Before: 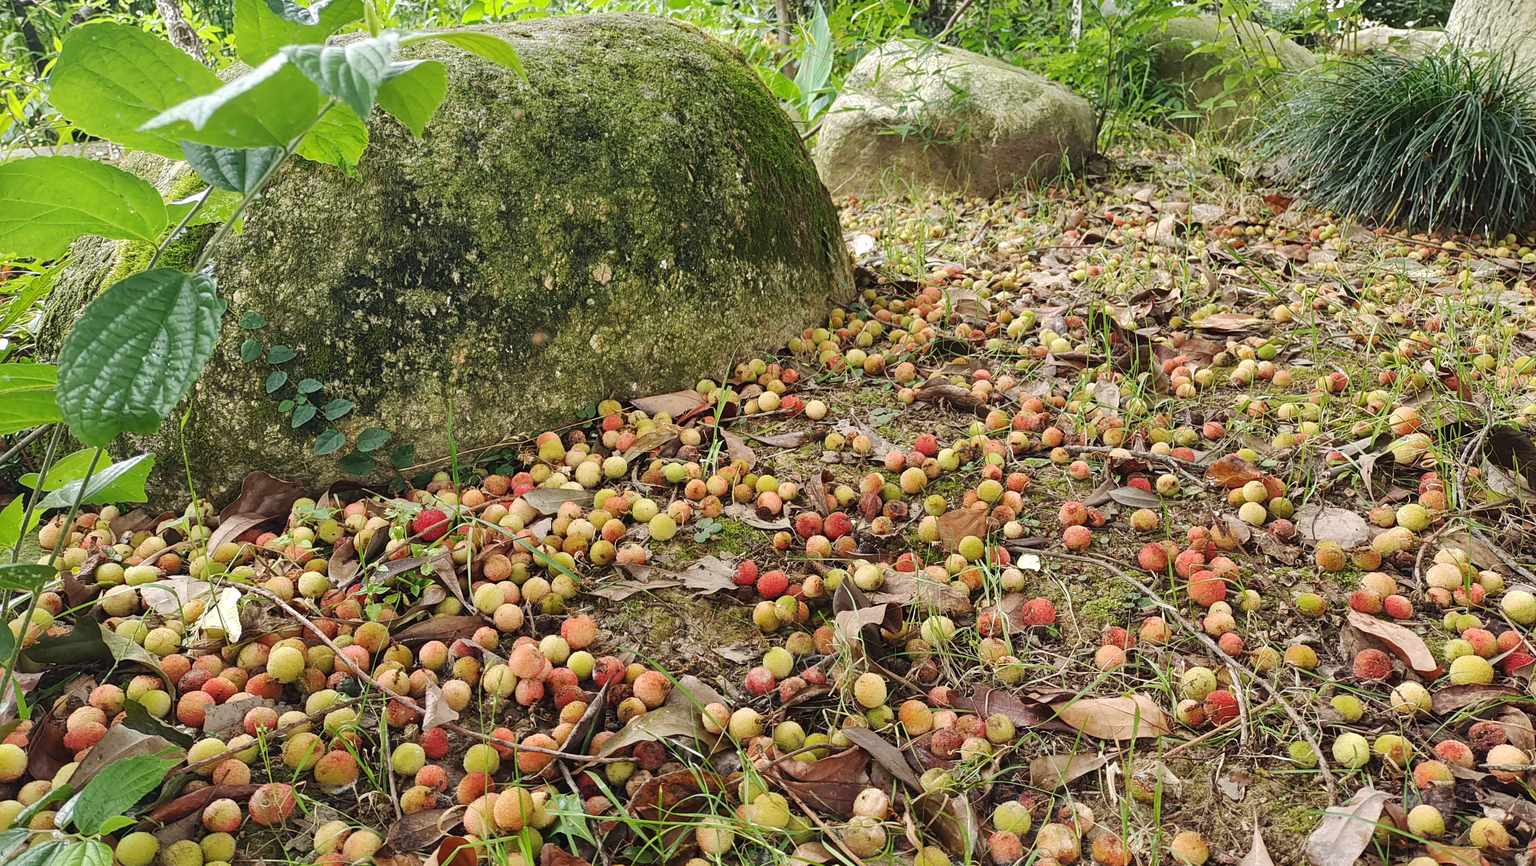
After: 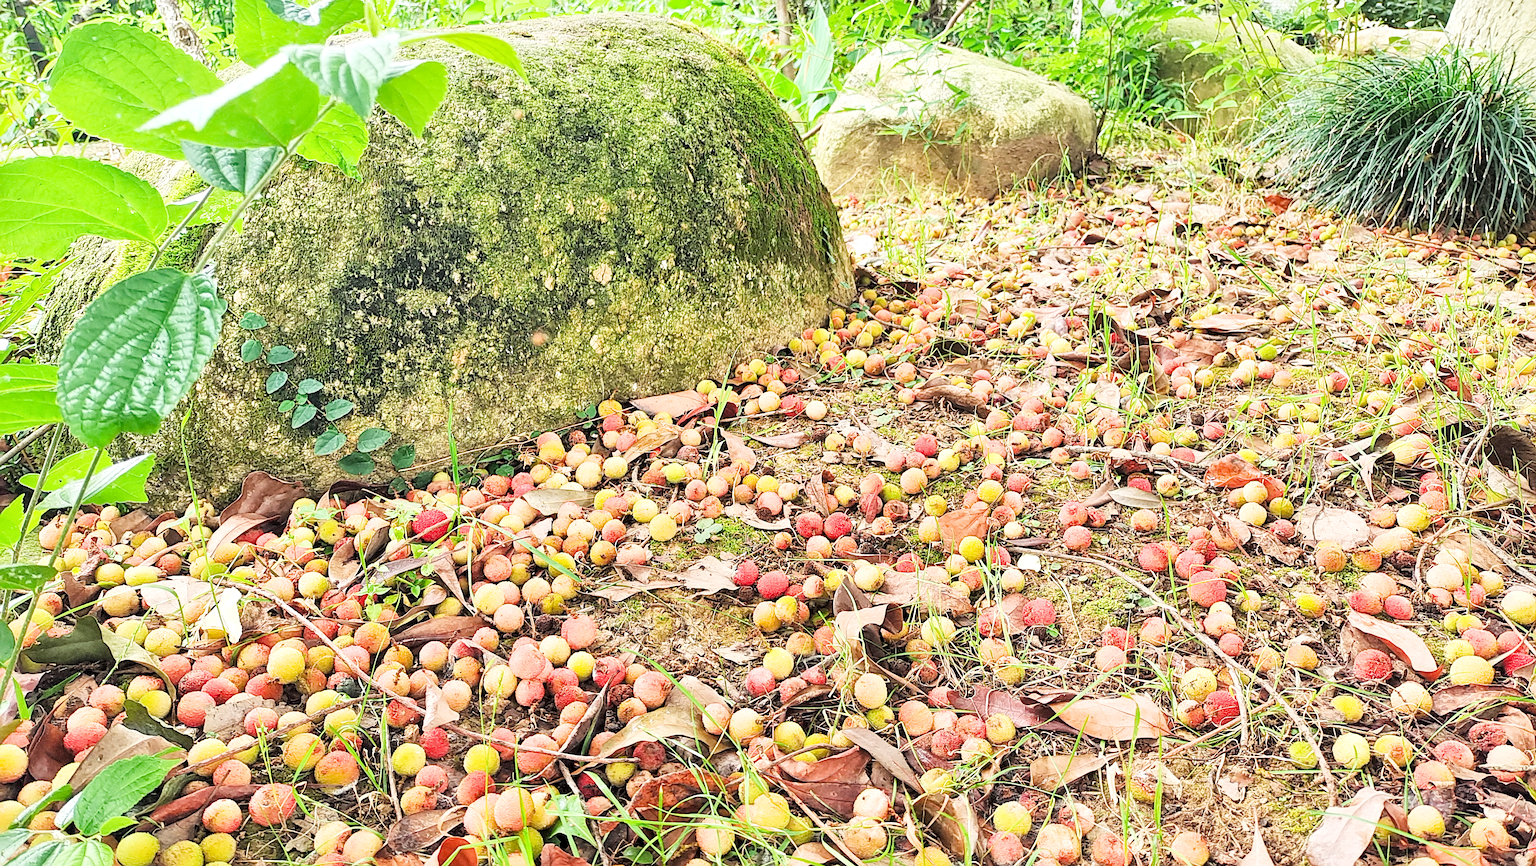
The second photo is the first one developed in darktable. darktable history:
sharpen: on, module defaults
exposure: exposure 2 EV, compensate highlight preservation false
filmic rgb: black relative exposure -4.54 EV, white relative exposure 4.81 EV, hardness 2.35, latitude 35.97%, contrast 1.045, highlights saturation mix 0.749%, shadows ↔ highlights balance 1.15%
tone equalizer: edges refinement/feathering 500, mask exposure compensation -1.57 EV, preserve details no
local contrast: mode bilateral grid, contrast 21, coarseness 49, detail 141%, midtone range 0.2
